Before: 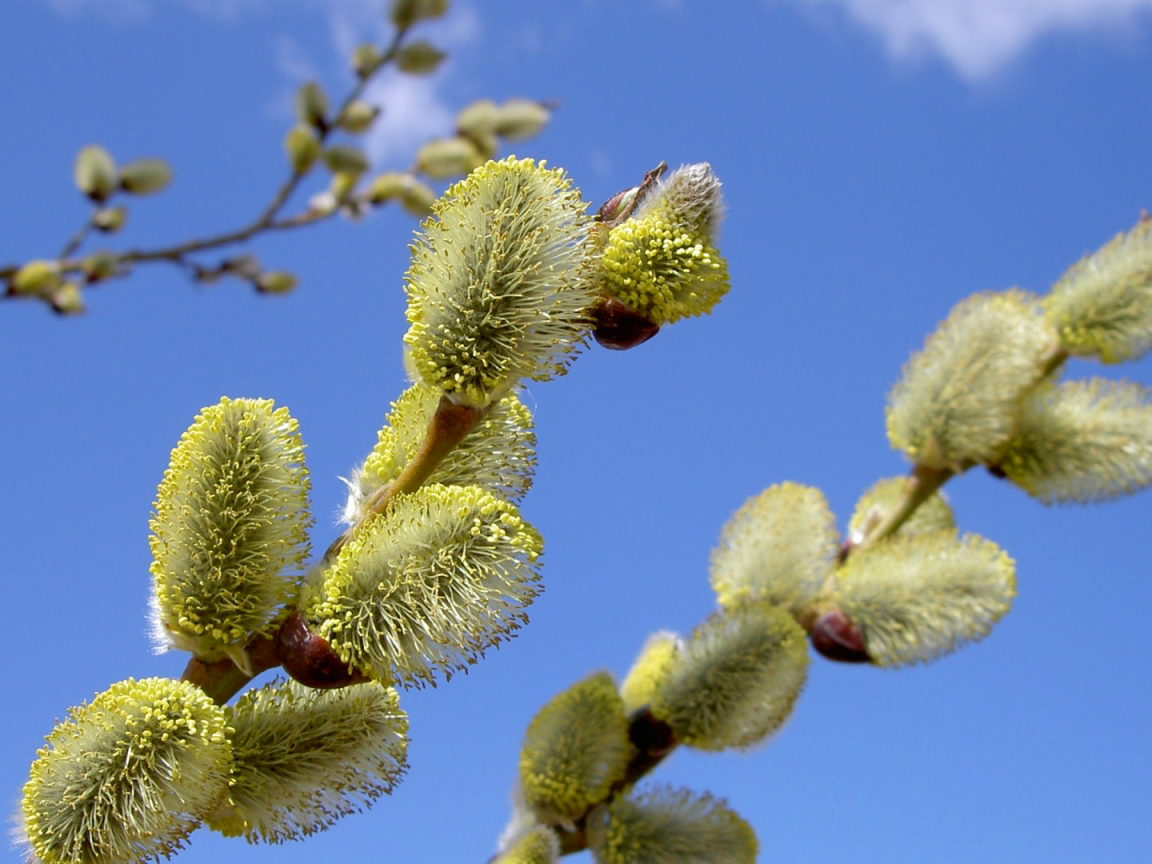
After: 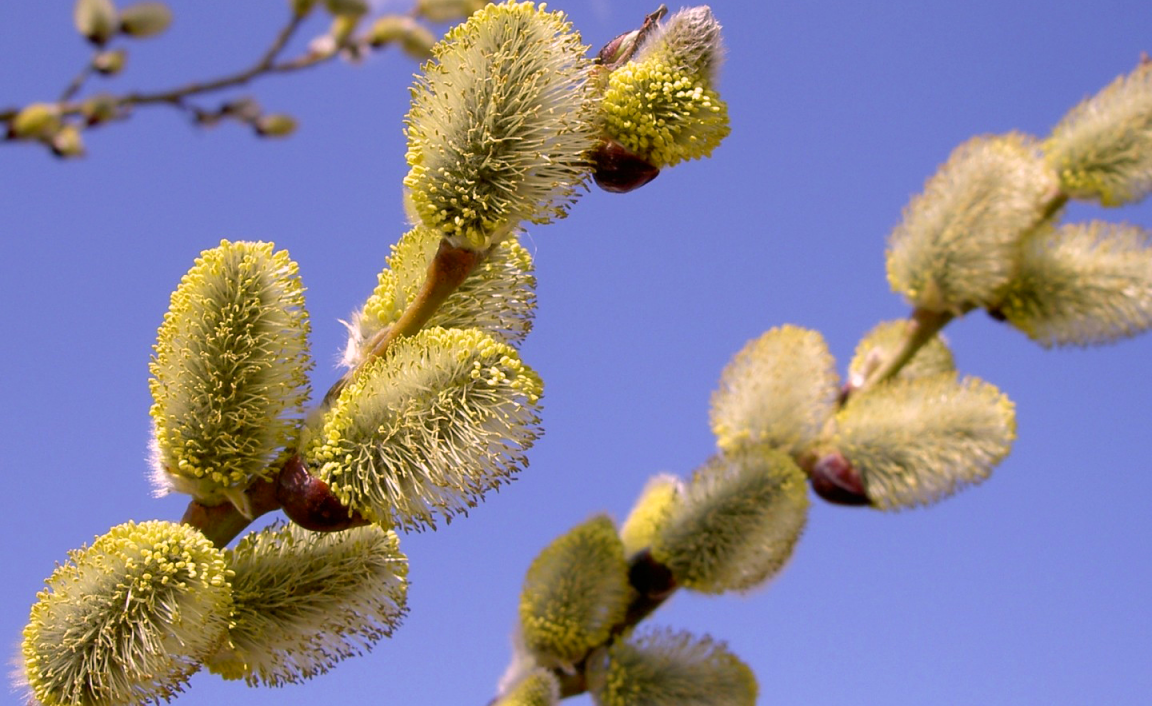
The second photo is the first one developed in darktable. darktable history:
crop and rotate: top 18.273%
color correction: highlights a* 14.7, highlights b* 4.85
